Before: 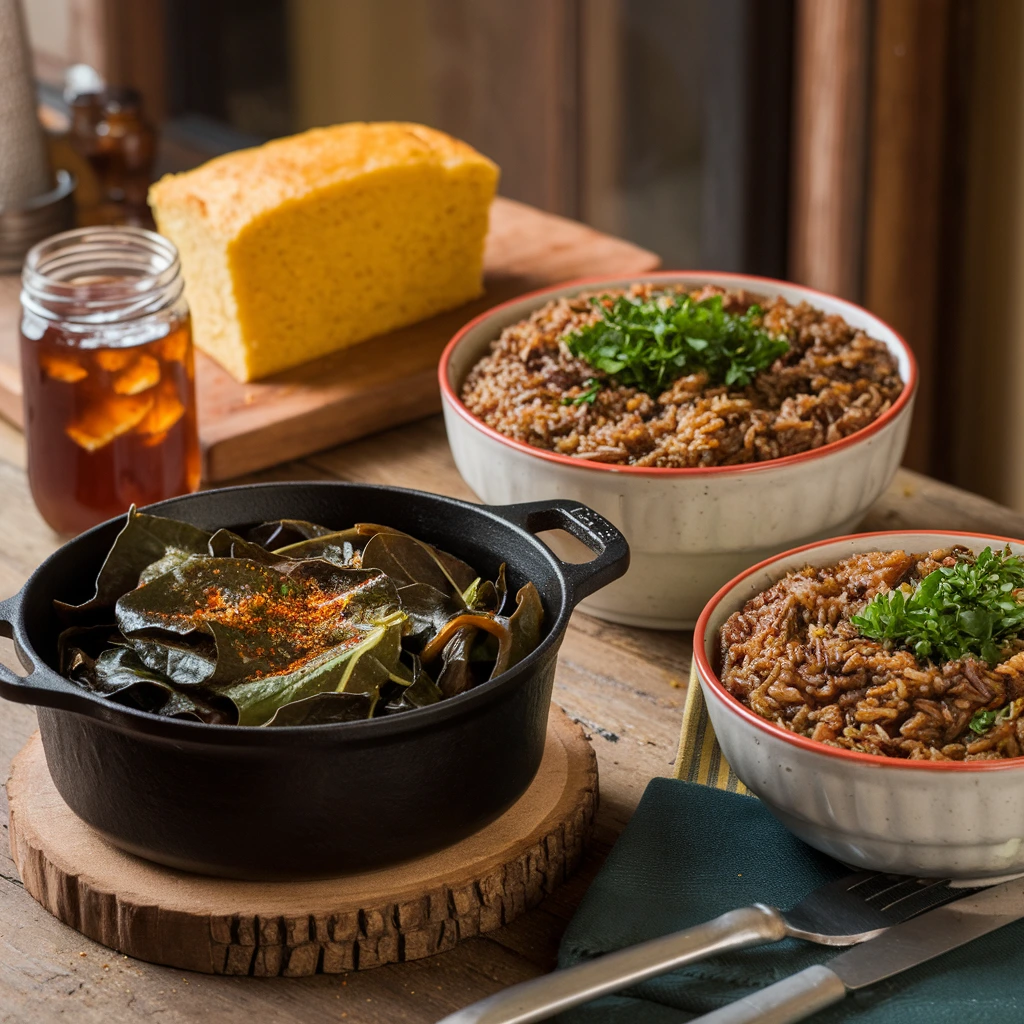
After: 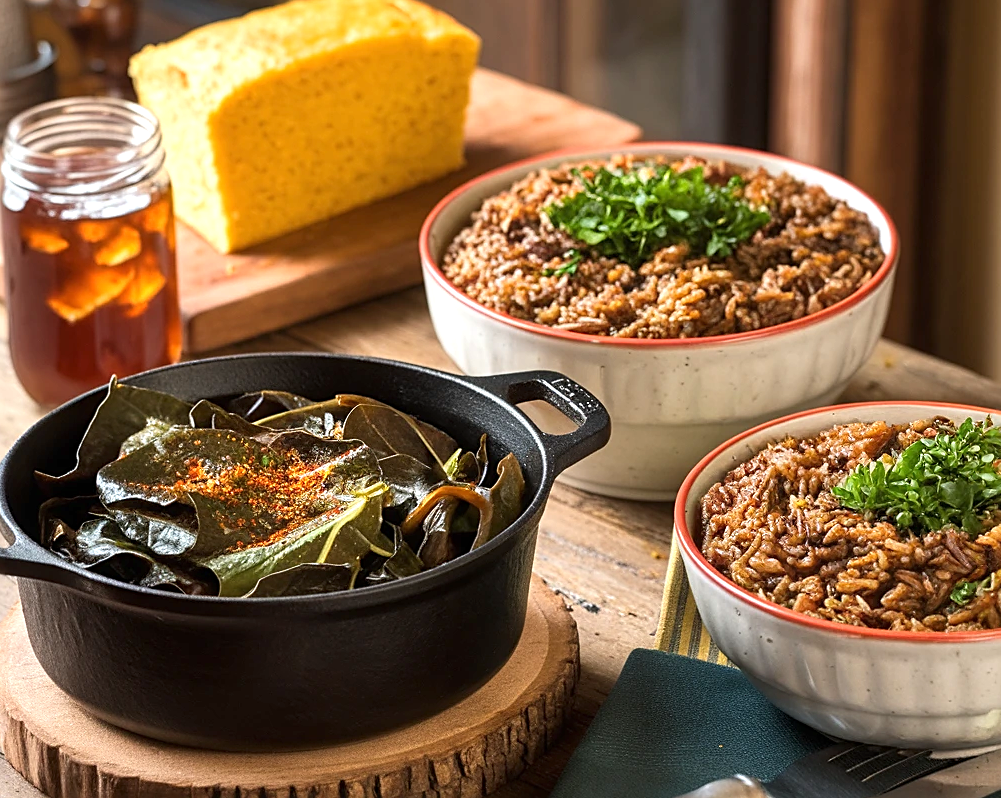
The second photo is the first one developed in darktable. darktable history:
crop and rotate: left 1.914%, top 12.678%, right 0.298%, bottom 9.378%
exposure: black level correction 0, exposure 0.692 EV, compensate exposure bias true, compensate highlight preservation false
sharpen: on, module defaults
